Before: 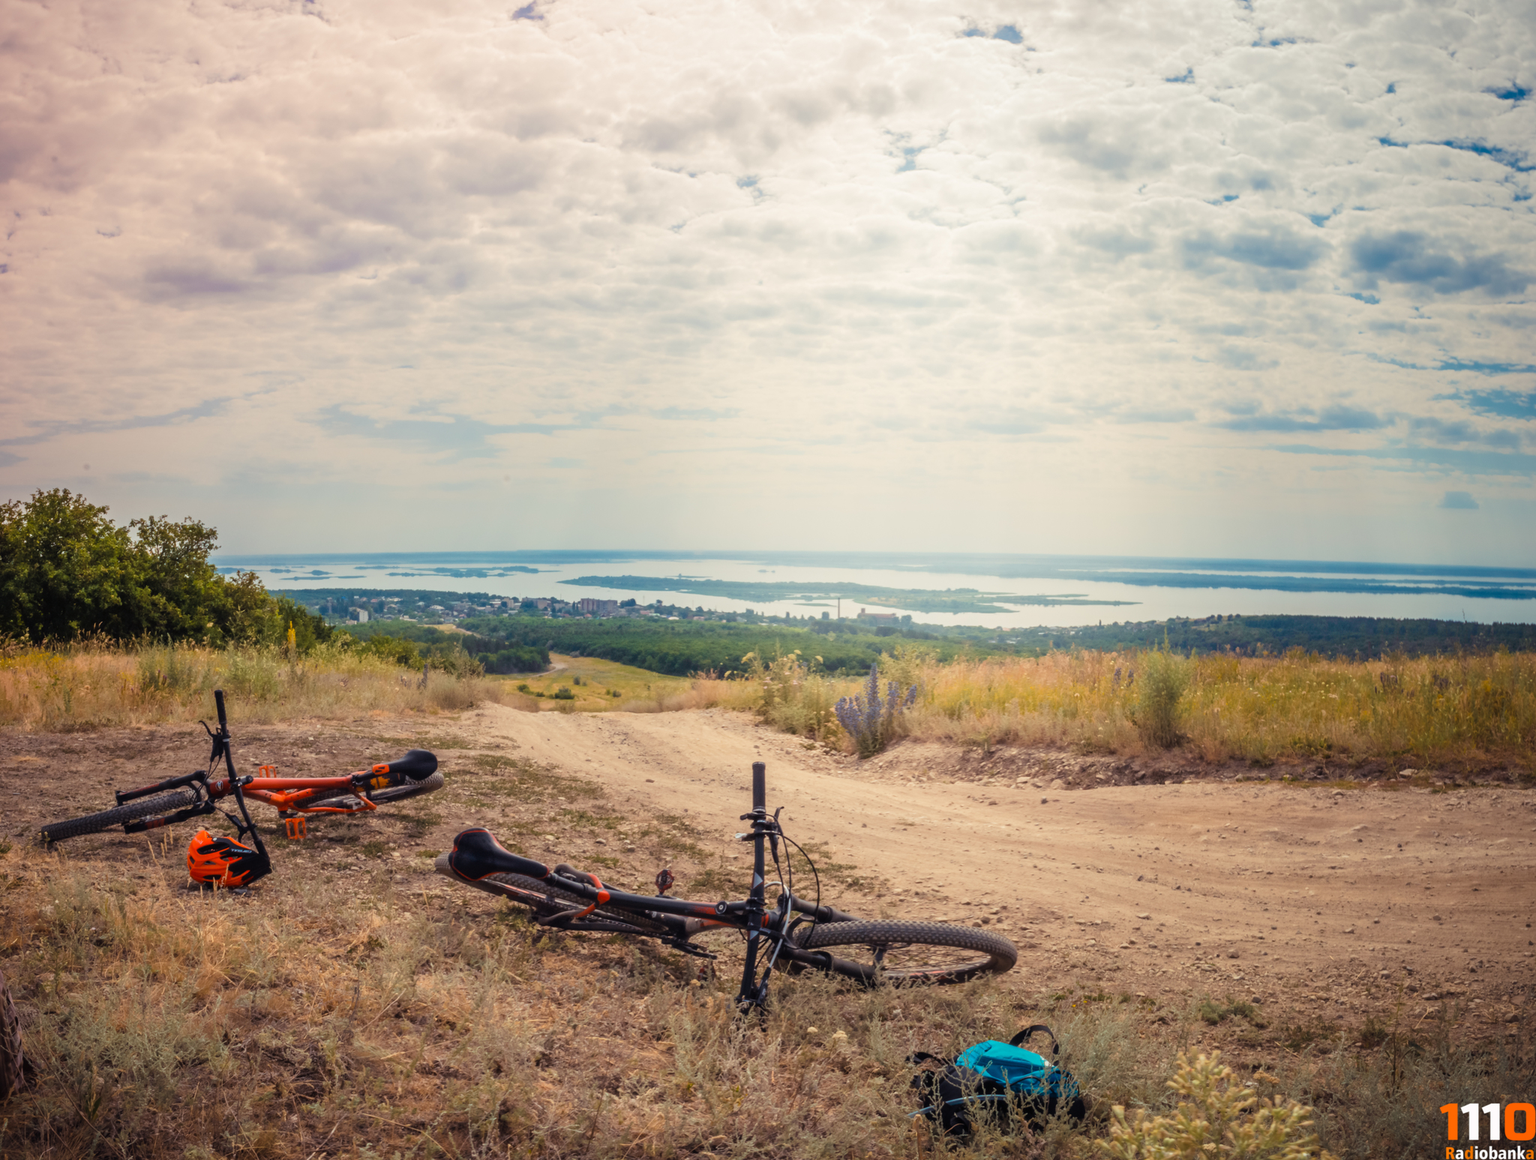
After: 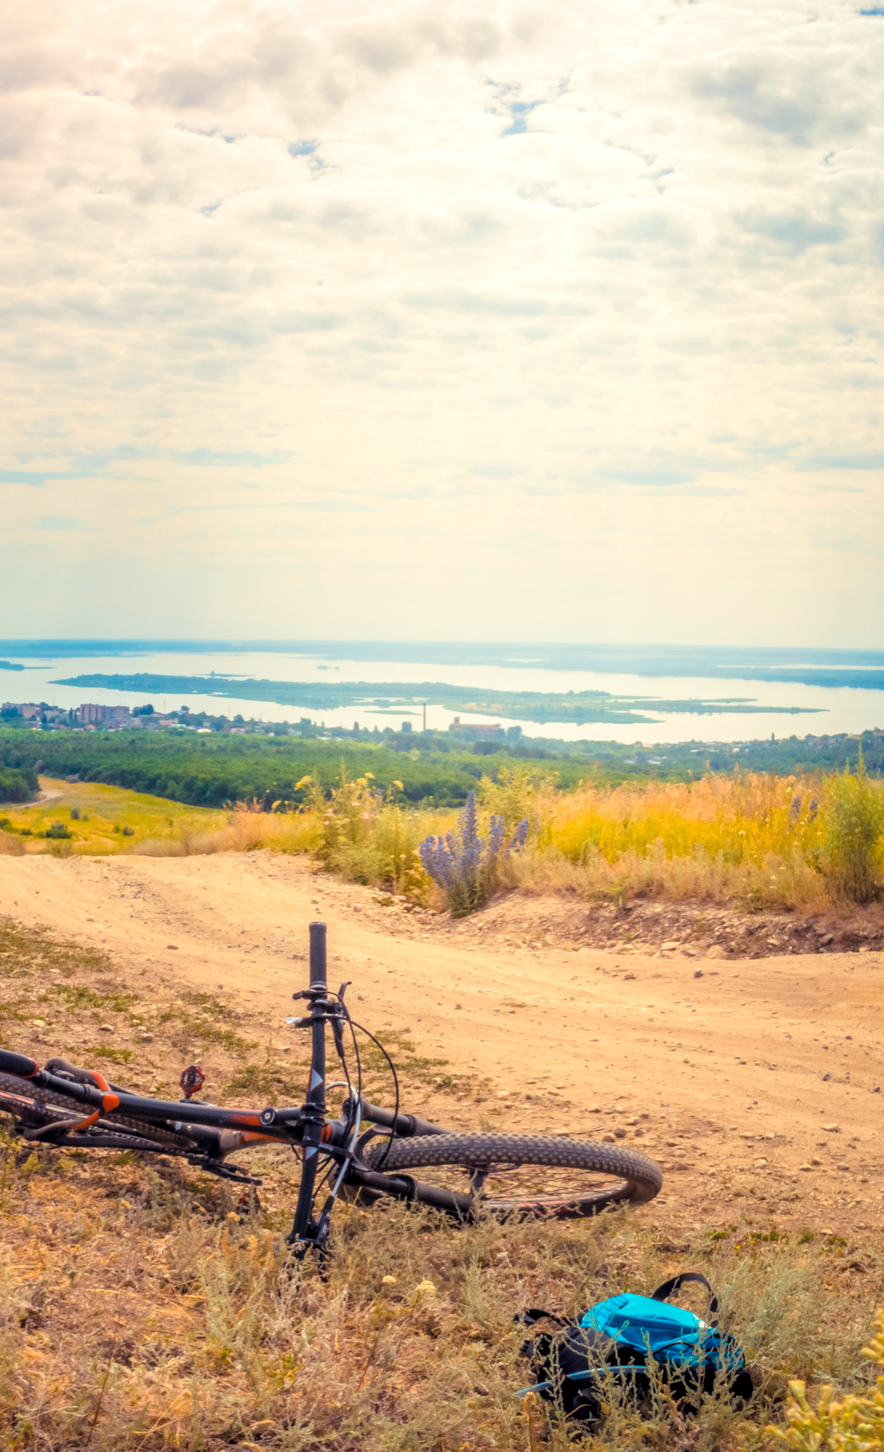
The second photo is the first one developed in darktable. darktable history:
contrast brightness saturation: brightness 0.149
exposure: black level correction 0.002, exposure 0.149 EV, compensate highlight preservation false
crop: left 33.898%, top 6.077%, right 22.931%
color balance rgb: linear chroma grading › global chroma 14.772%, perceptual saturation grading › global saturation 19.934%, global vibrance 20%
local contrast: on, module defaults
